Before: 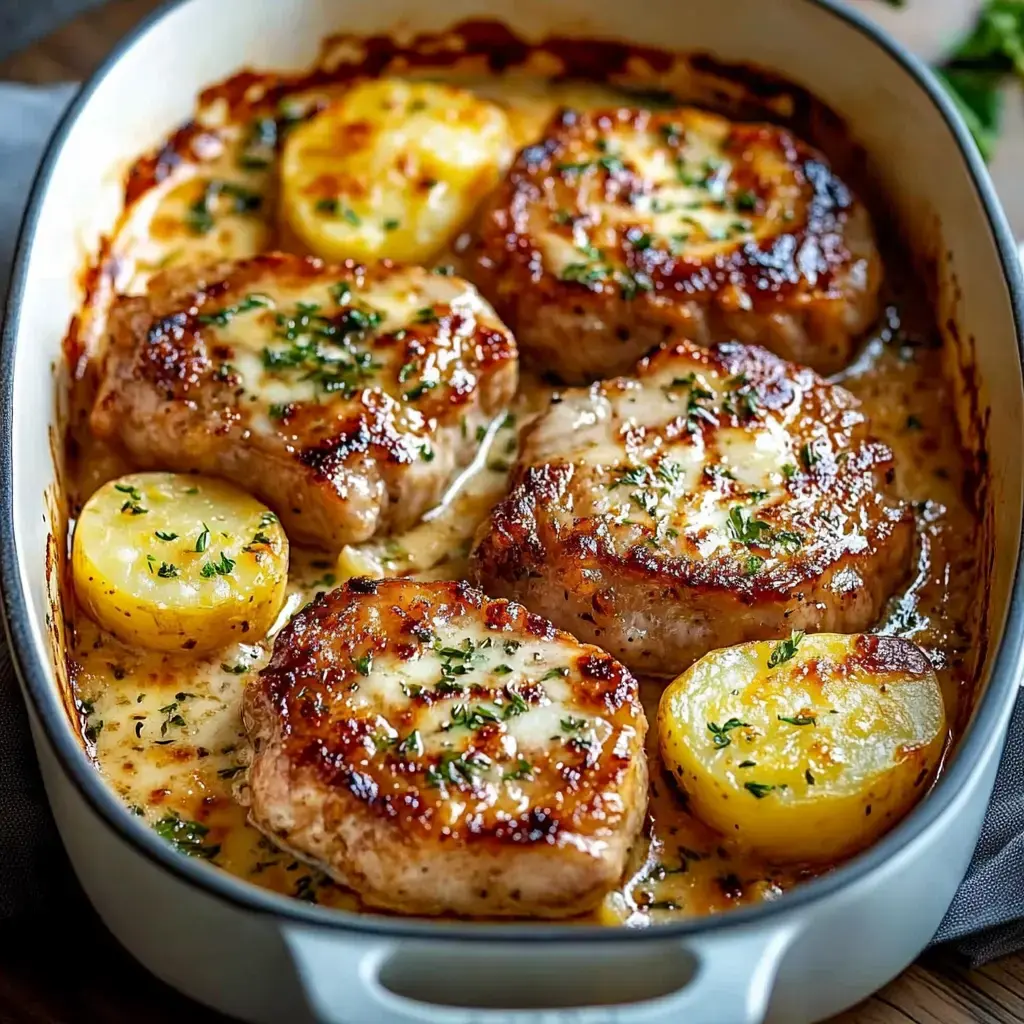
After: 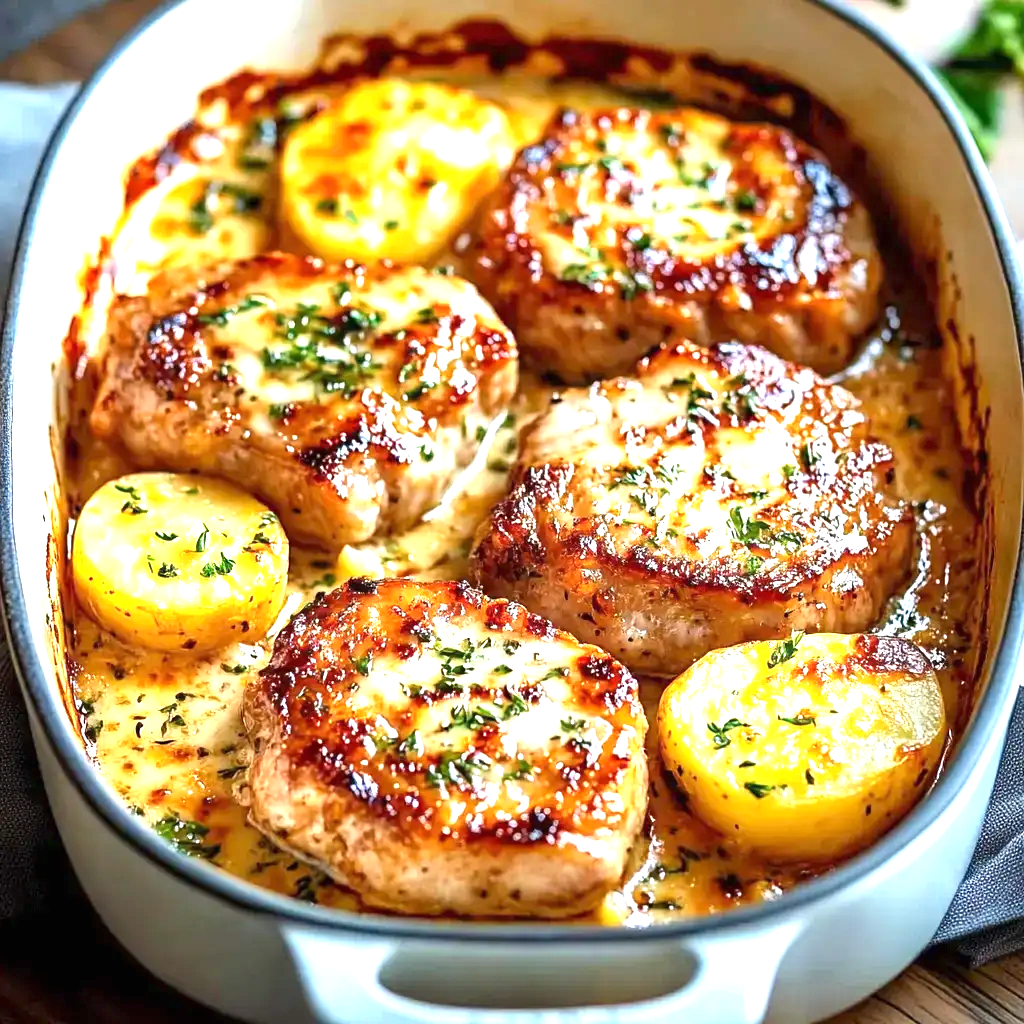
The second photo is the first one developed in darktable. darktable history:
base curve: curves: ch0 [(0, 0) (0.297, 0.298) (1, 1)], preserve colors none
exposure: black level correction 0, exposure 1.3 EV, compensate exposure bias true, compensate highlight preservation false
